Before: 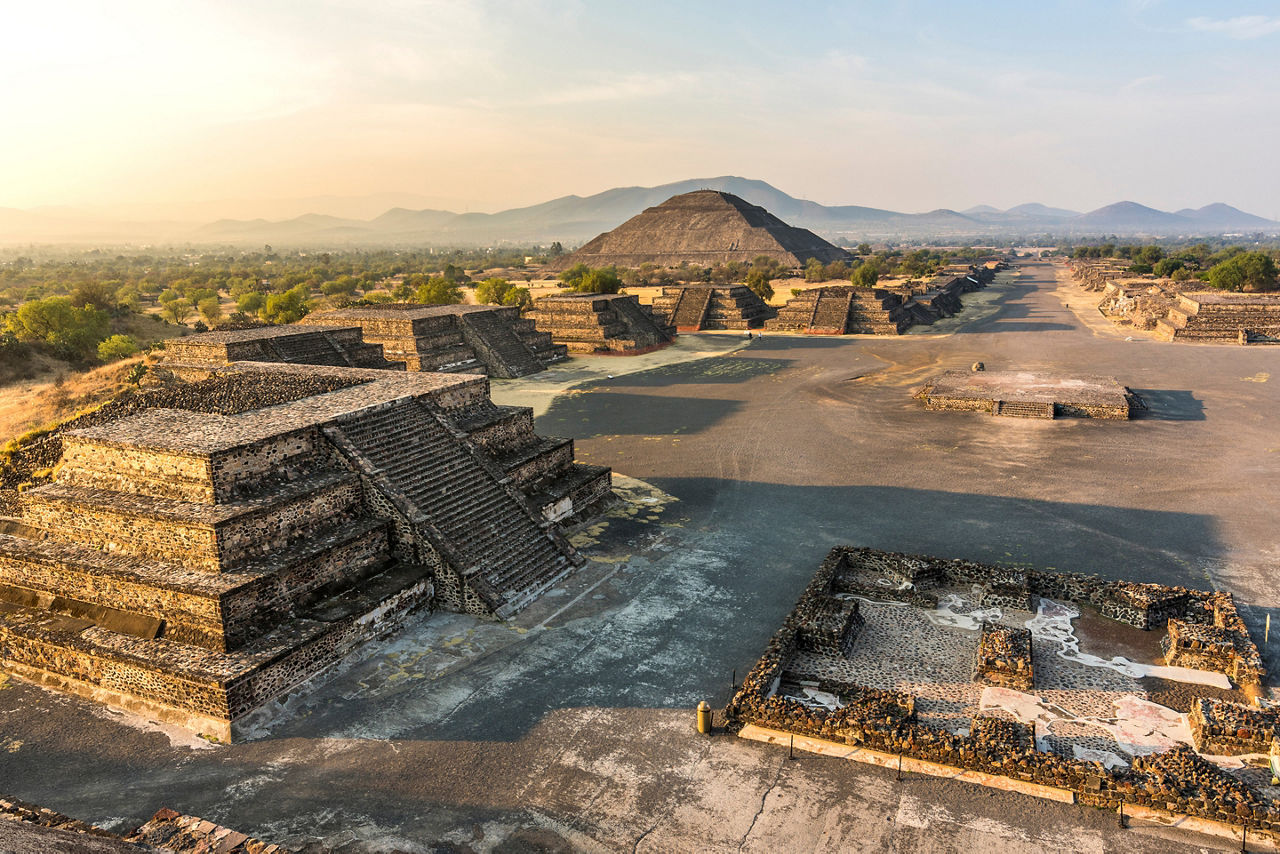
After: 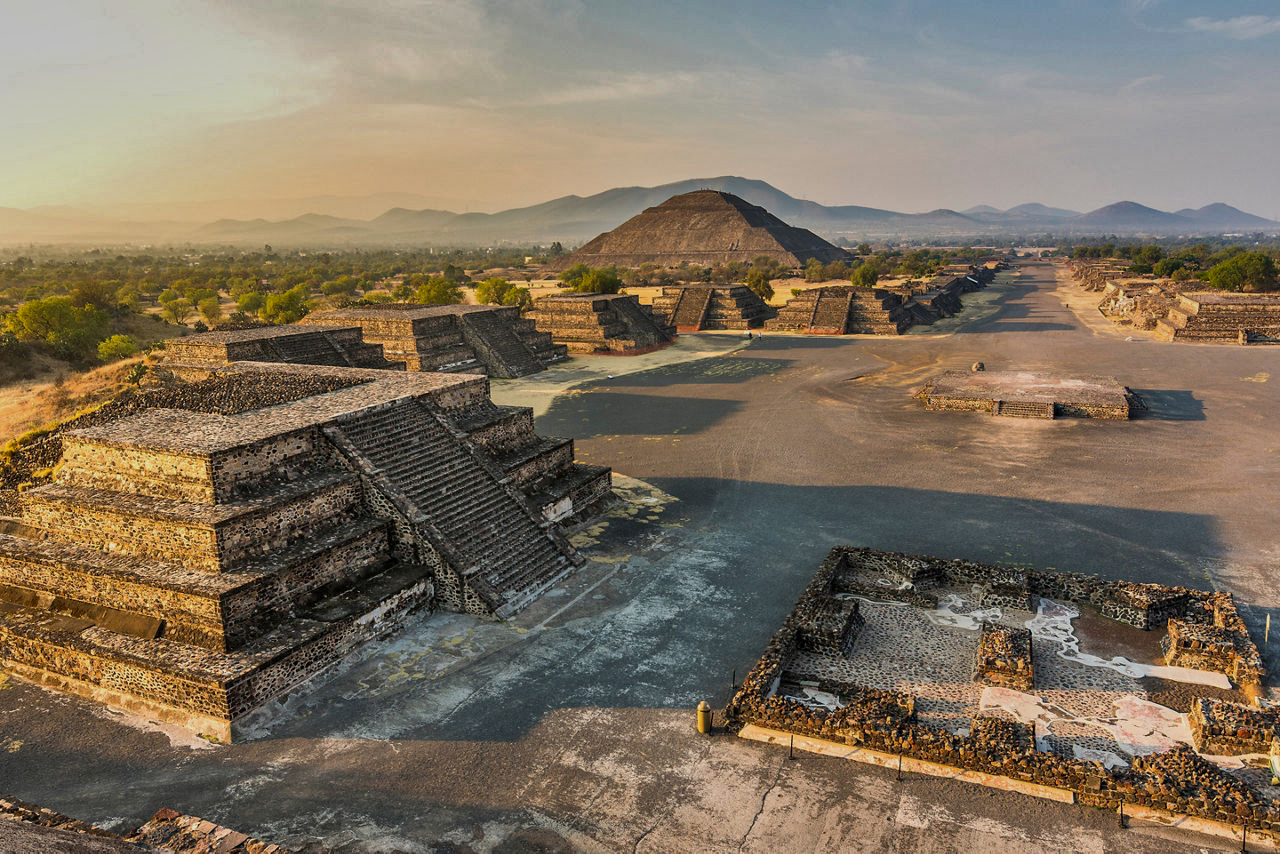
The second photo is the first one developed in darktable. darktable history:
shadows and highlights: shadows 79.51, white point adjustment -9.21, highlights -61.2, soften with gaussian
